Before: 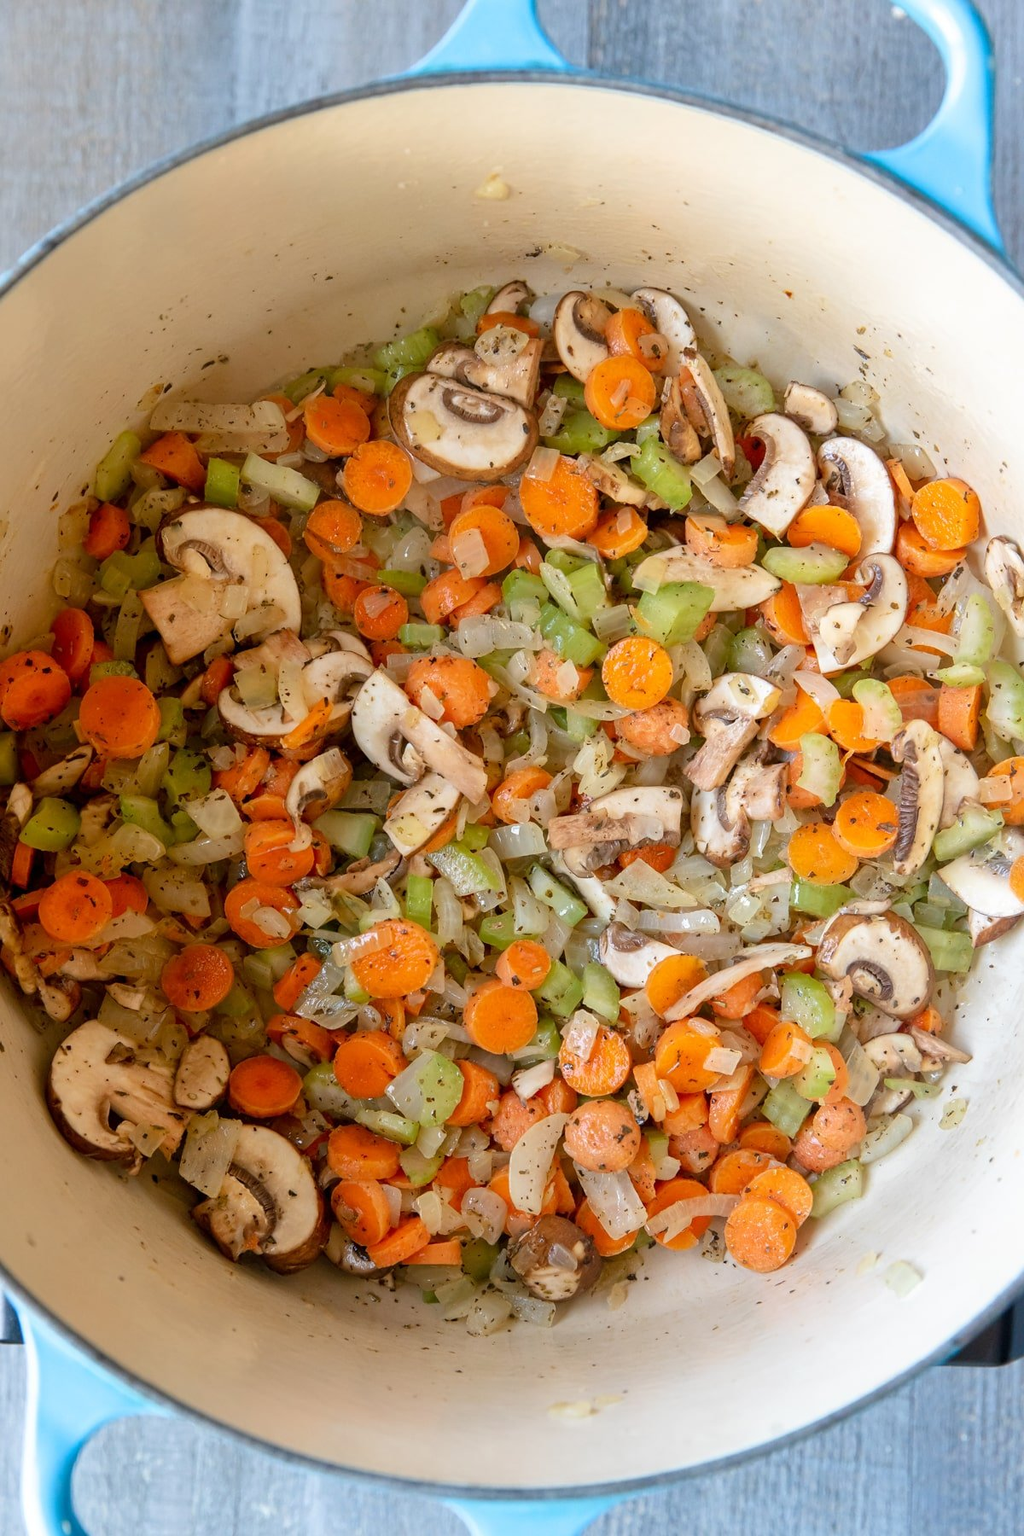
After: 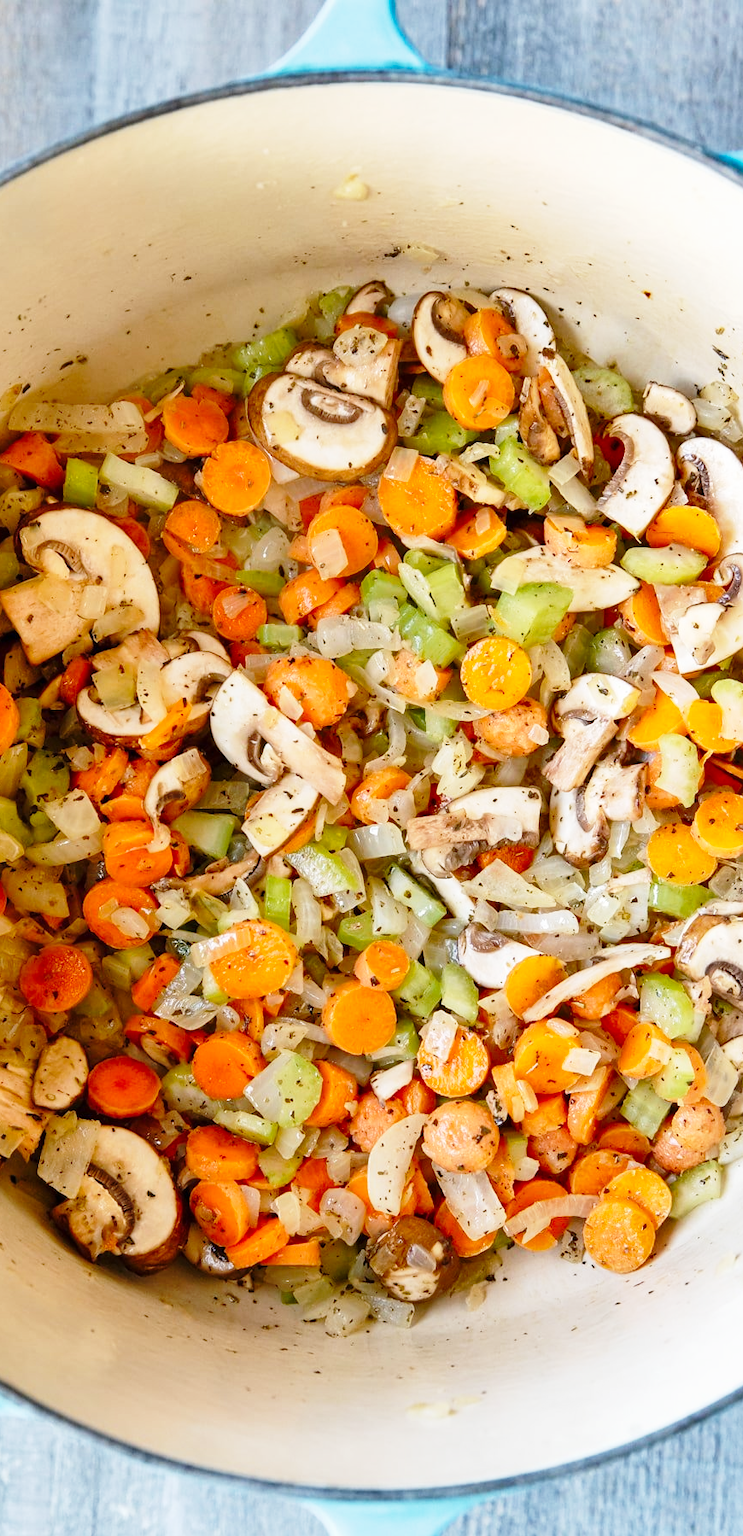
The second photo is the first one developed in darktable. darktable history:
base curve: curves: ch0 [(0, 0) (0.028, 0.03) (0.121, 0.232) (0.46, 0.748) (0.859, 0.968) (1, 1)], preserve colors none
crop: left 13.889%, top 0%, right 13.466%
shadows and highlights: shadows 52.5, soften with gaussian
